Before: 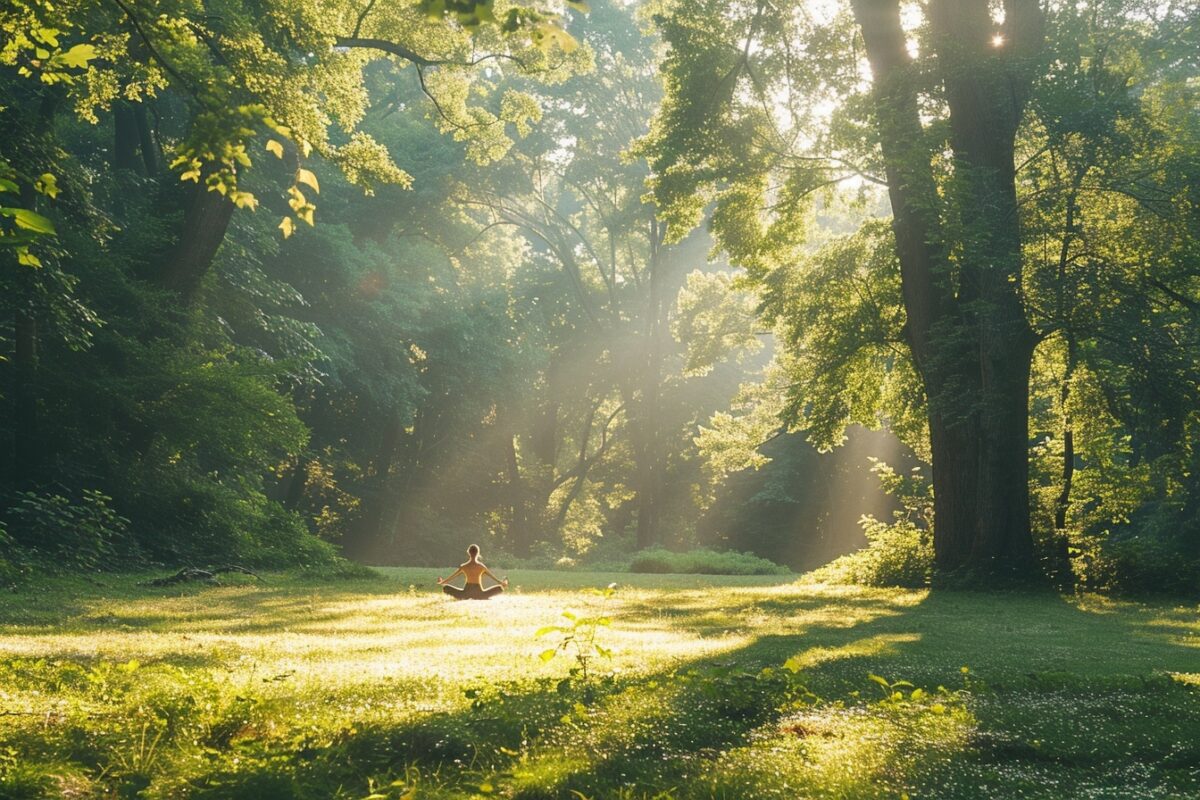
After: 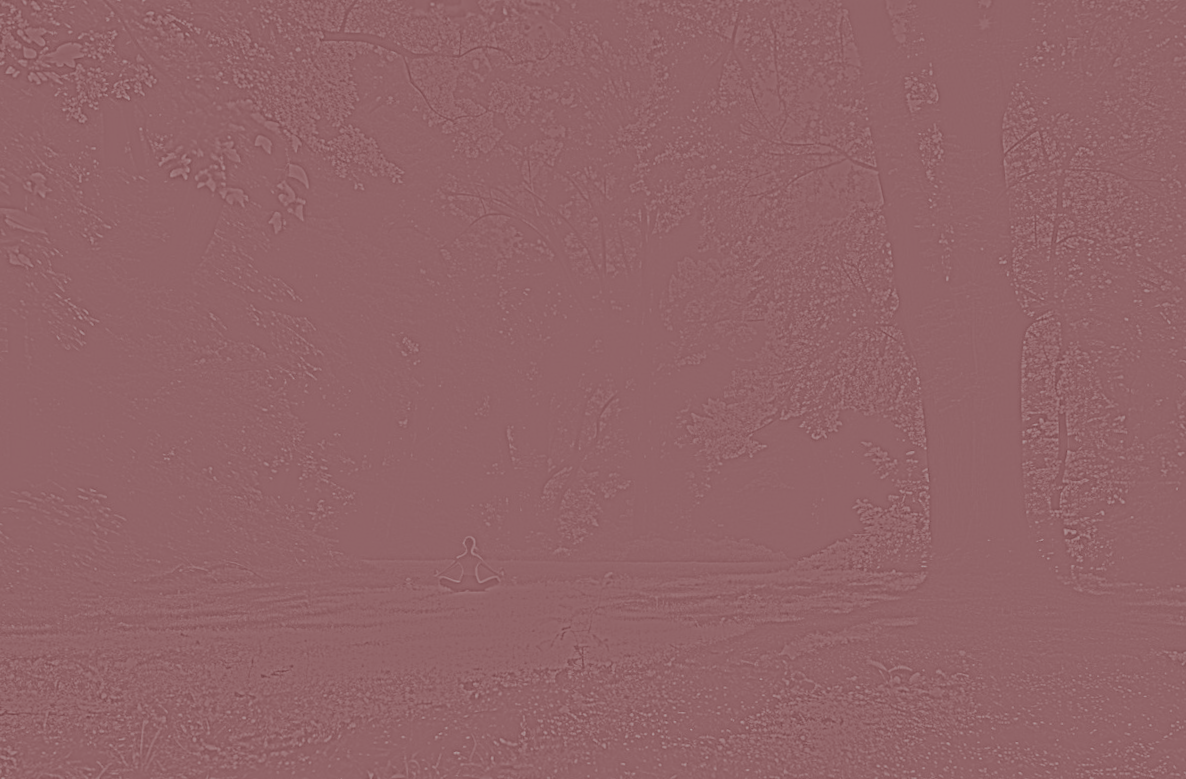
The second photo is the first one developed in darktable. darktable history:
split-toning: highlights › hue 187.2°, highlights › saturation 0.83, balance -68.05, compress 56.43%
color zones: curves: ch1 [(0, 0.469) (0.001, 0.469) (0.12, 0.446) (0.248, 0.469) (0.5, 0.5) (0.748, 0.5) (0.999, 0.469) (1, 0.469)]
highpass: sharpness 5.84%, contrast boost 8.44%
rotate and perspective: rotation -1°, crop left 0.011, crop right 0.989, crop top 0.025, crop bottom 0.975
